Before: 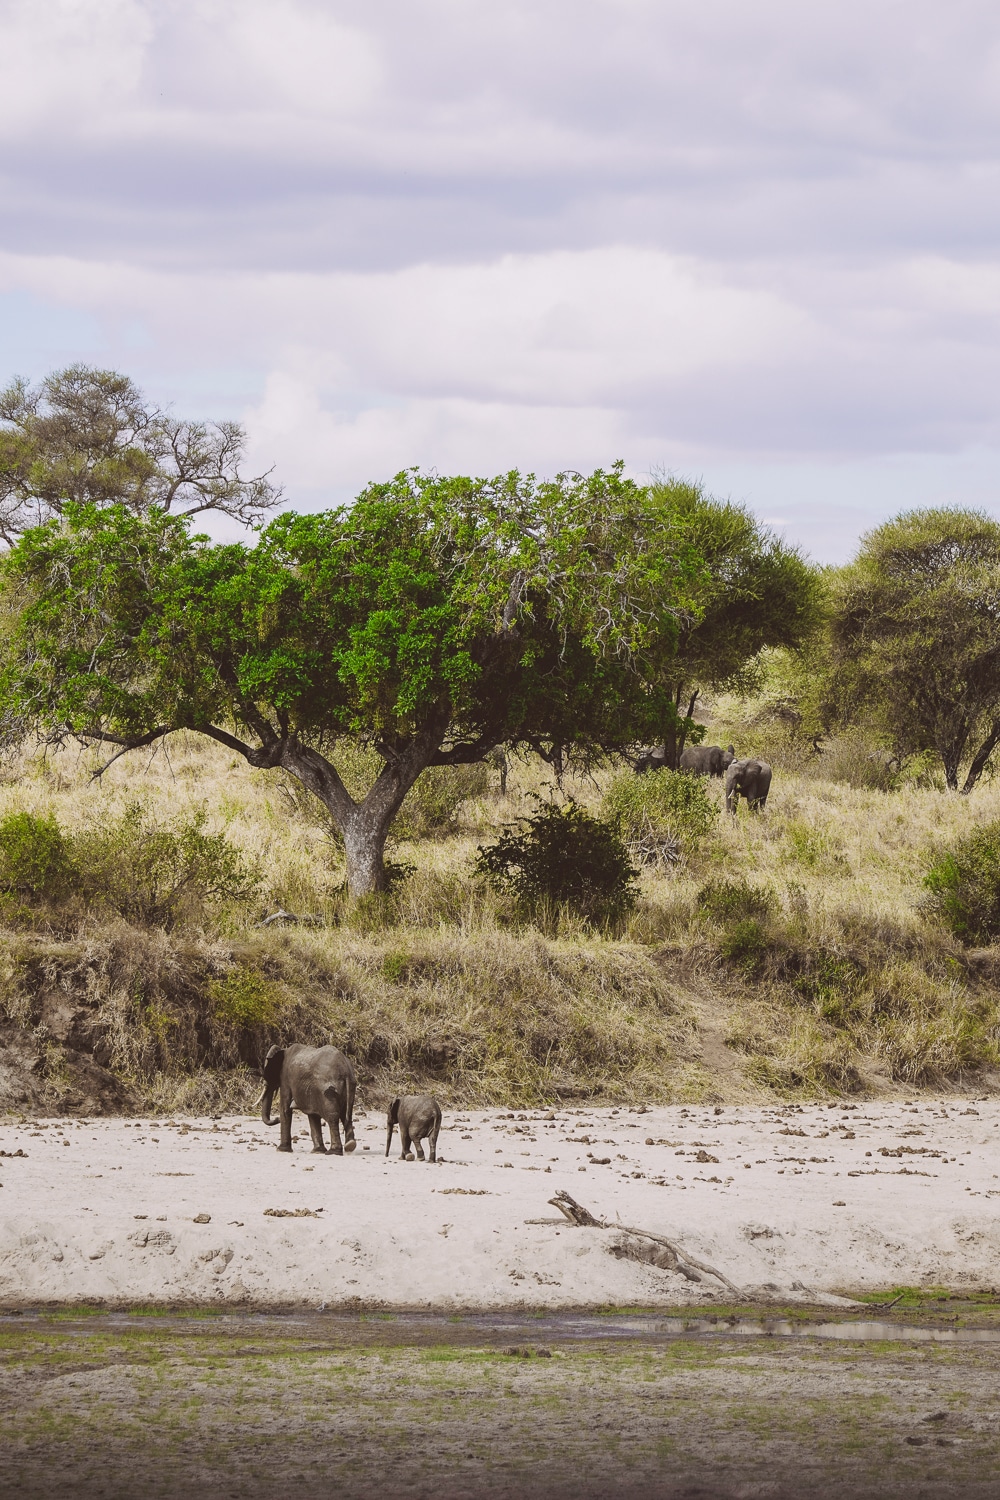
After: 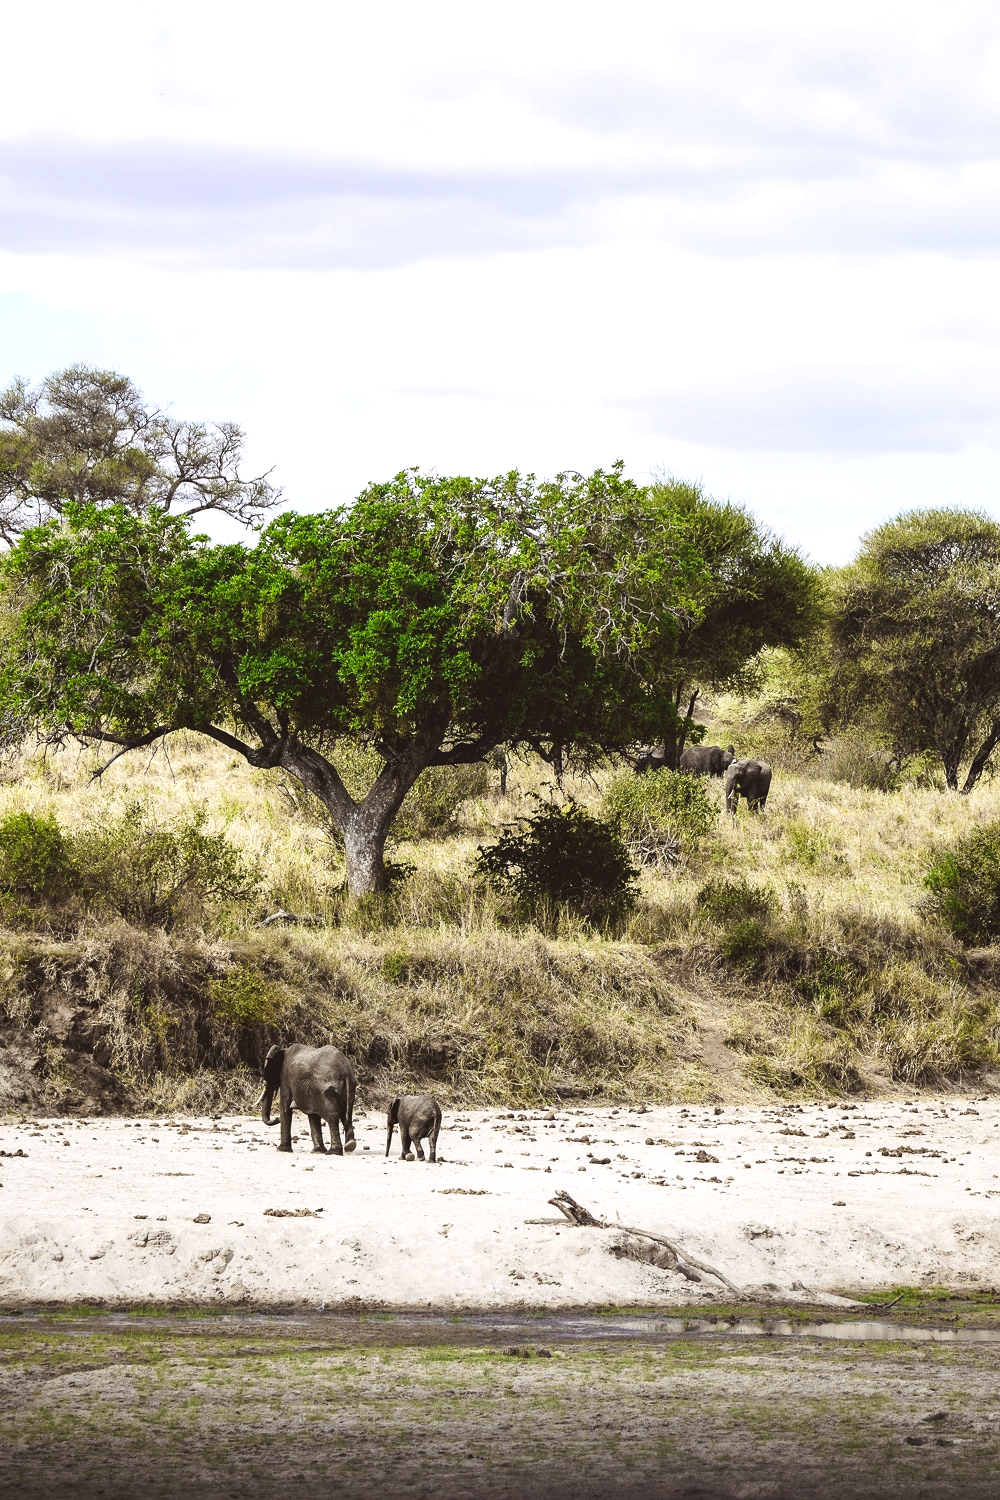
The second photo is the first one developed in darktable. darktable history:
tone equalizer: -8 EV -0.75 EV, -7 EV -0.7 EV, -6 EV -0.6 EV, -5 EV -0.4 EV, -3 EV 0.4 EV, -2 EV 0.6 EV, -1 EV 0.7 EV, +0 EV 0.75 EV, edges refinement/feathering 500, mask exposure compensation -1.57 EV, preserve details no
white balance: red 0.978, blue 0.999
